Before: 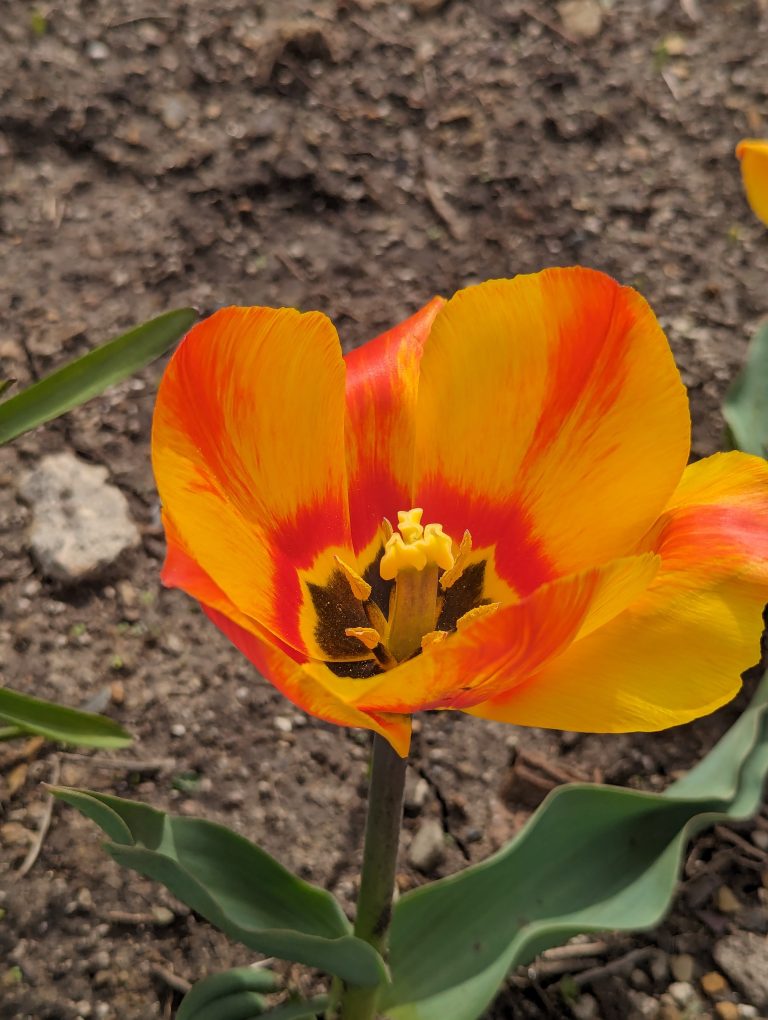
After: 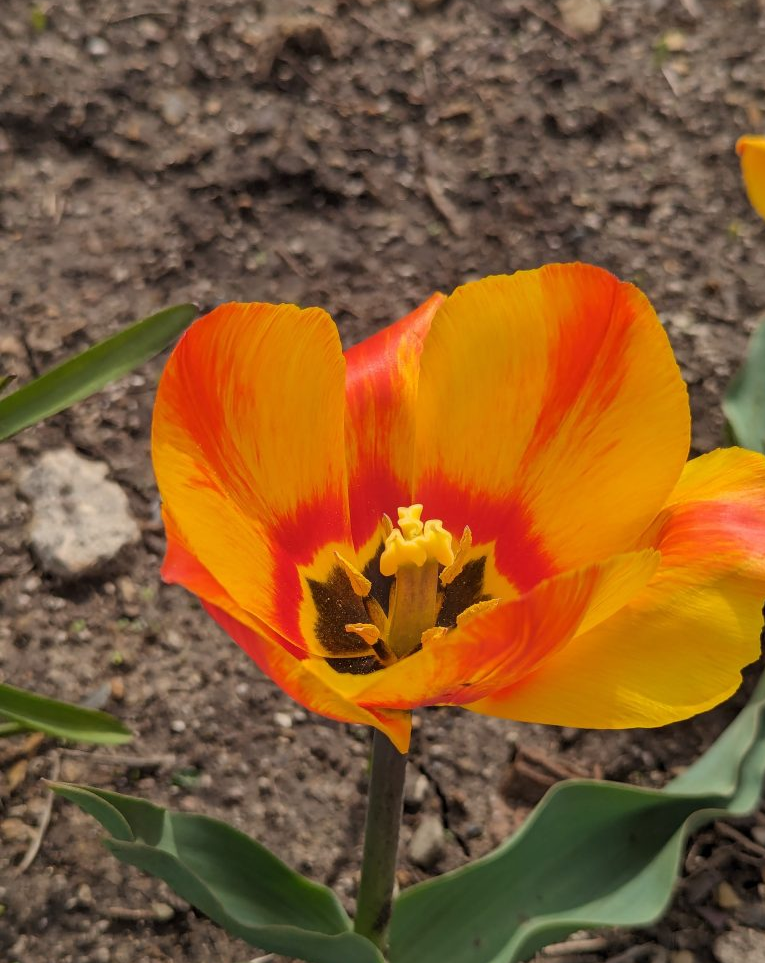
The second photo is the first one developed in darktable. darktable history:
crop: top 0.465%, right 0.263%, bottom 5.054%
